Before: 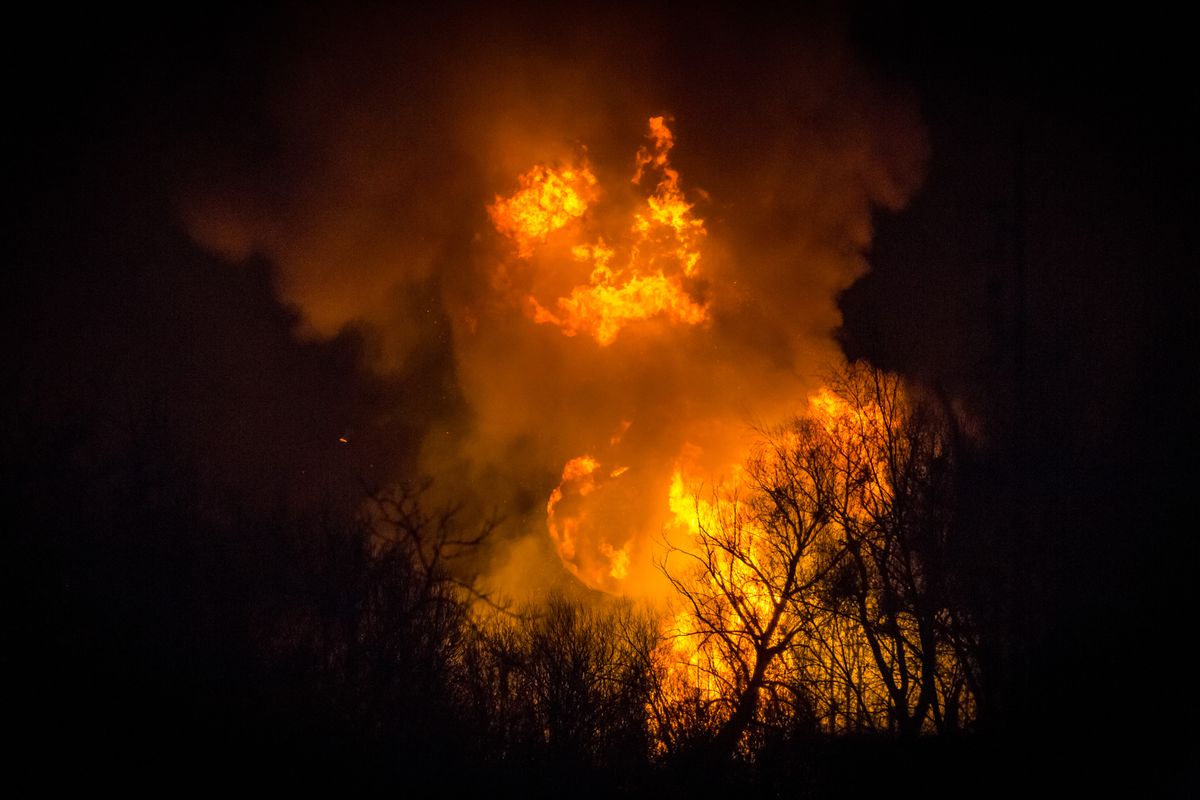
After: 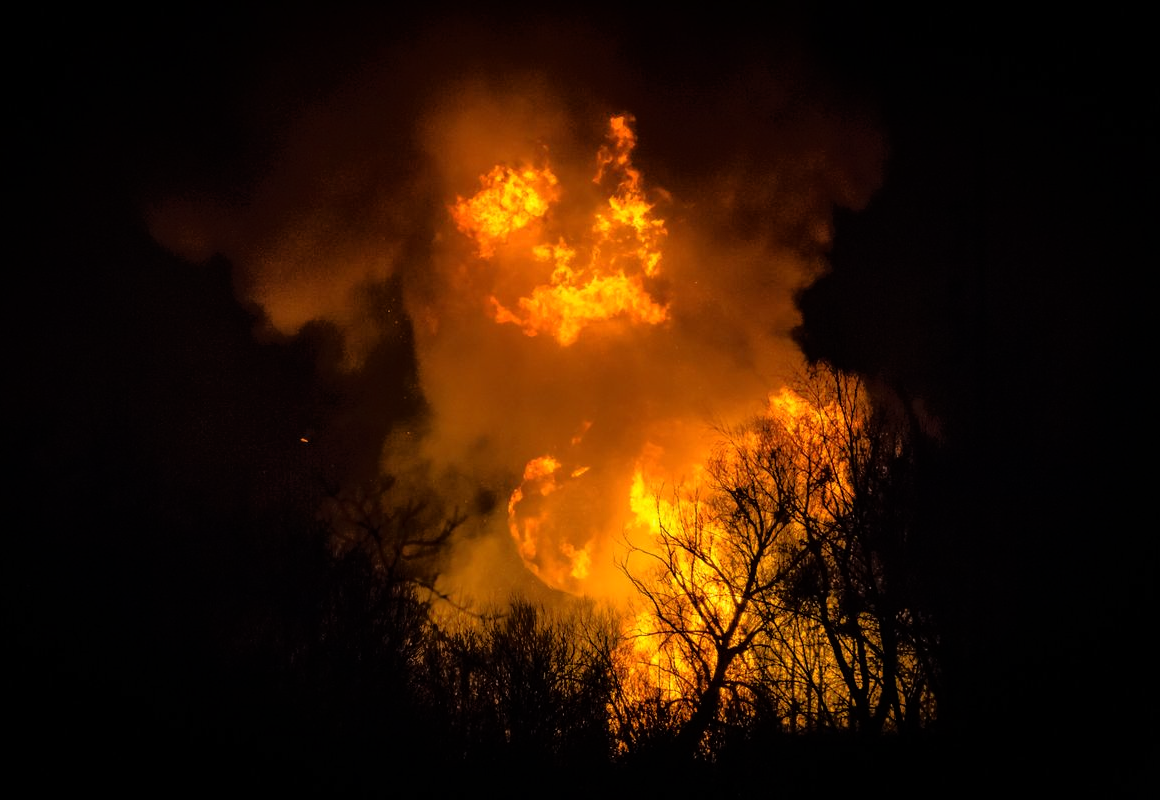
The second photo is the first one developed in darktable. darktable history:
tone equalizer: -8 EV -1.82 EV, -7 EV -1.15 EV, -6 EV -1.59 EV, edges refinement/feathering 500, mask exposure compensation -1.57 EV, preserve details no
crop and rotate: left 3.322%
